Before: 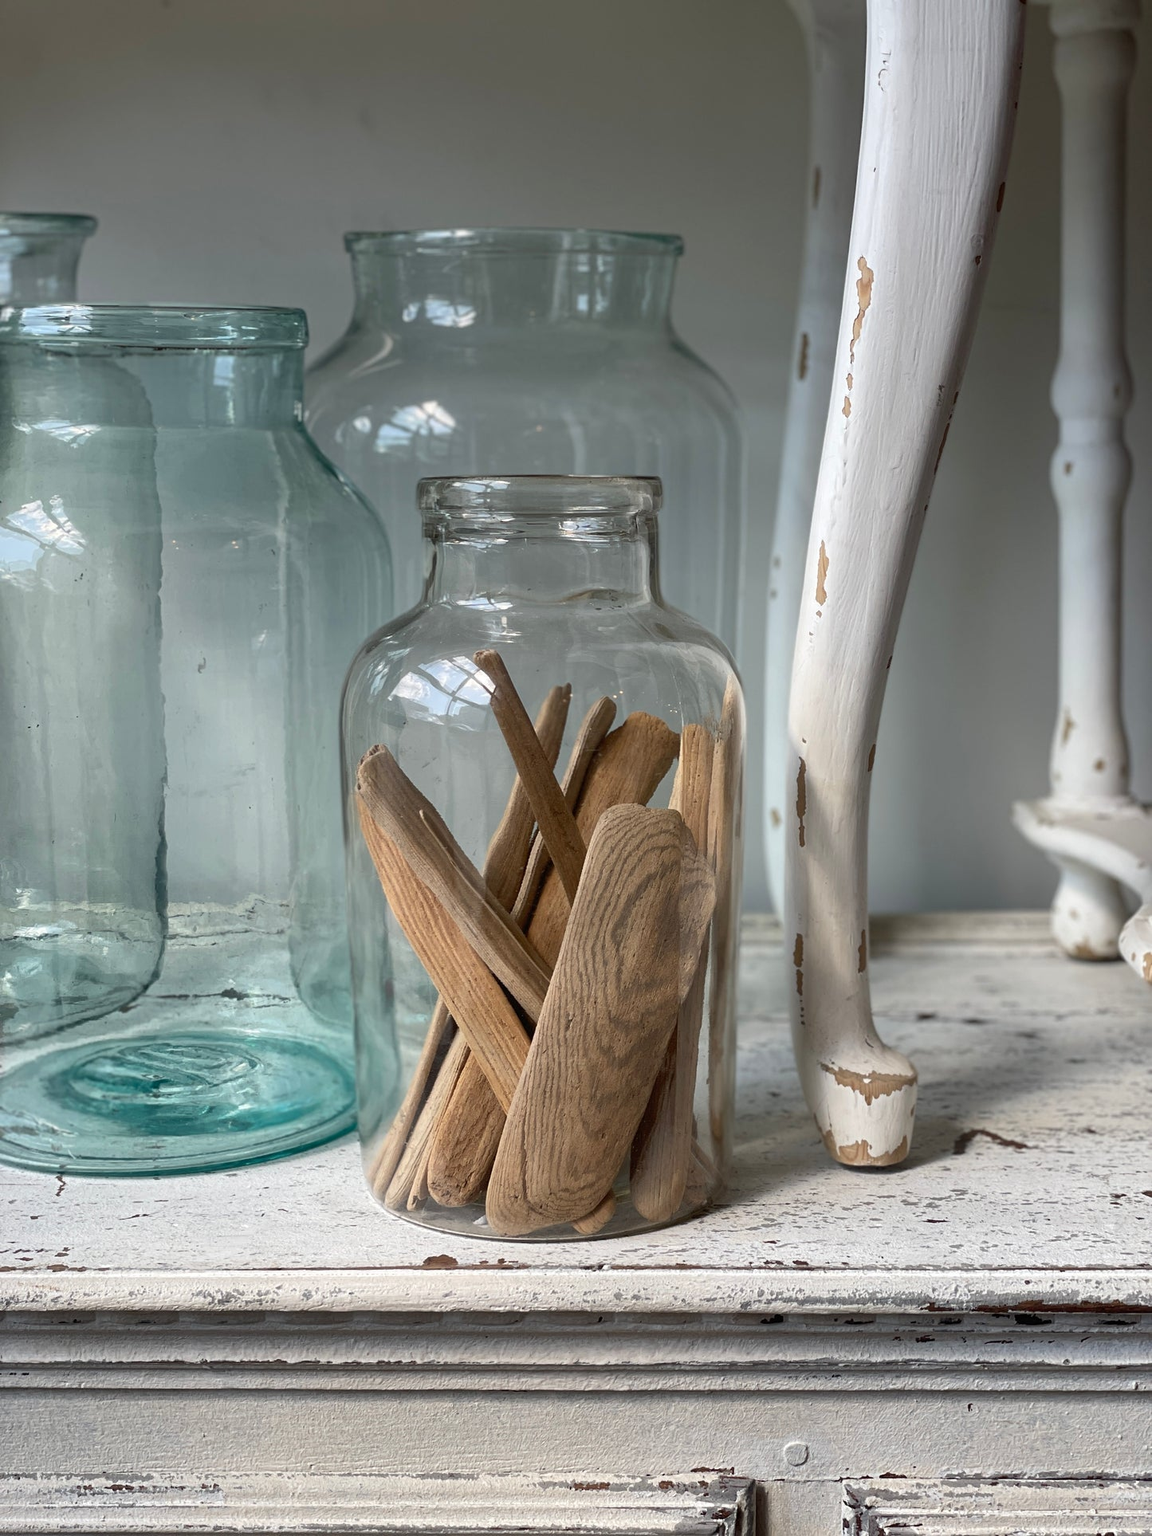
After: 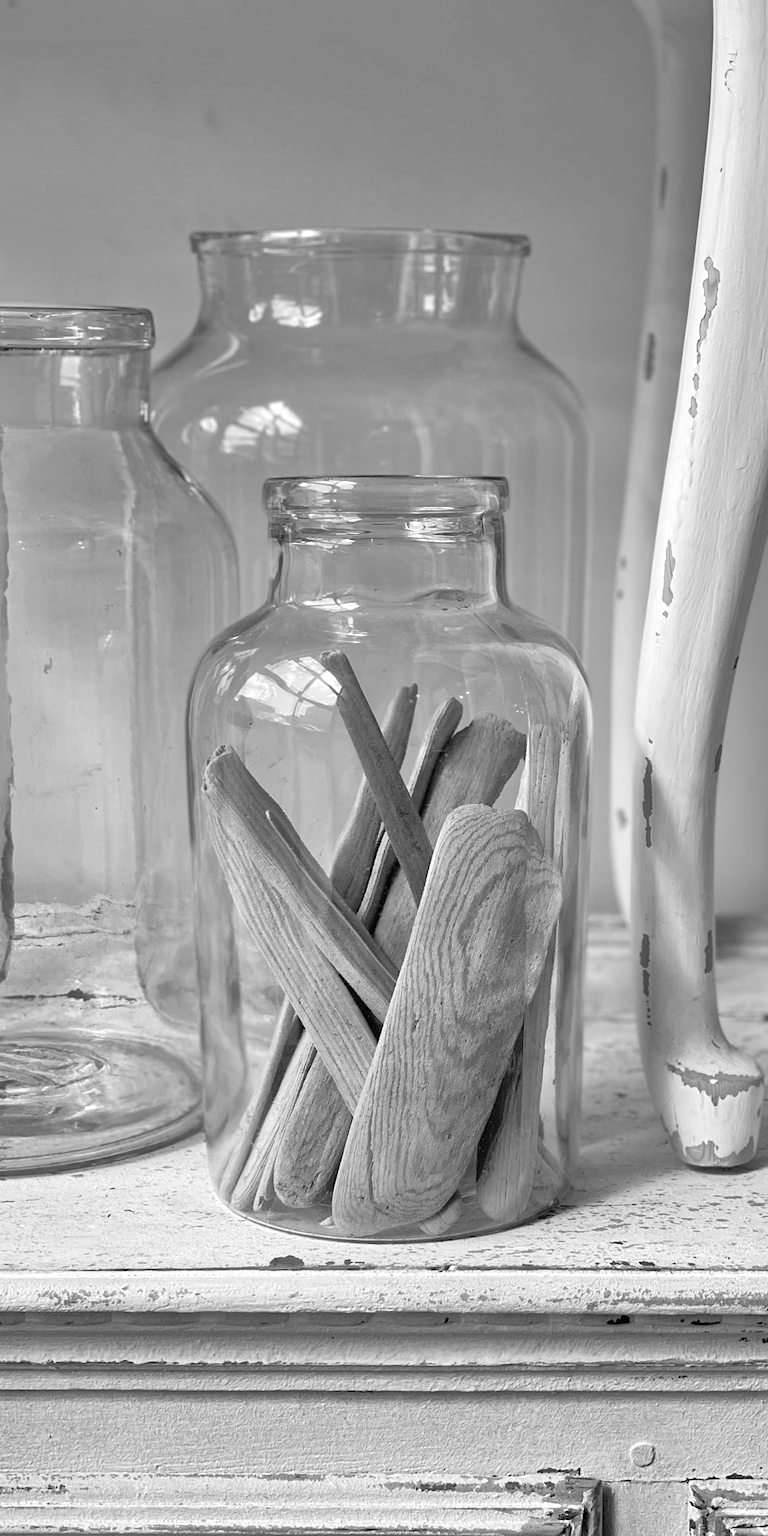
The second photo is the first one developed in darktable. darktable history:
tone equalizer: -7 EV 0.15 EV, -6 EV 0.6 EV, -5 EV 1.15 EV, -4 EV 1.33 EV, -3 EV 1.15 EV, -2 EV 0.6 EV, -1 EV 0.15 EV, mask exposure compensation -0.5 EV
monochrome: on, module defaults
contrast brightness saturation: contrast 0.1, saturation -0.36
crop and rotate: left 13.409%, right 19.924%
